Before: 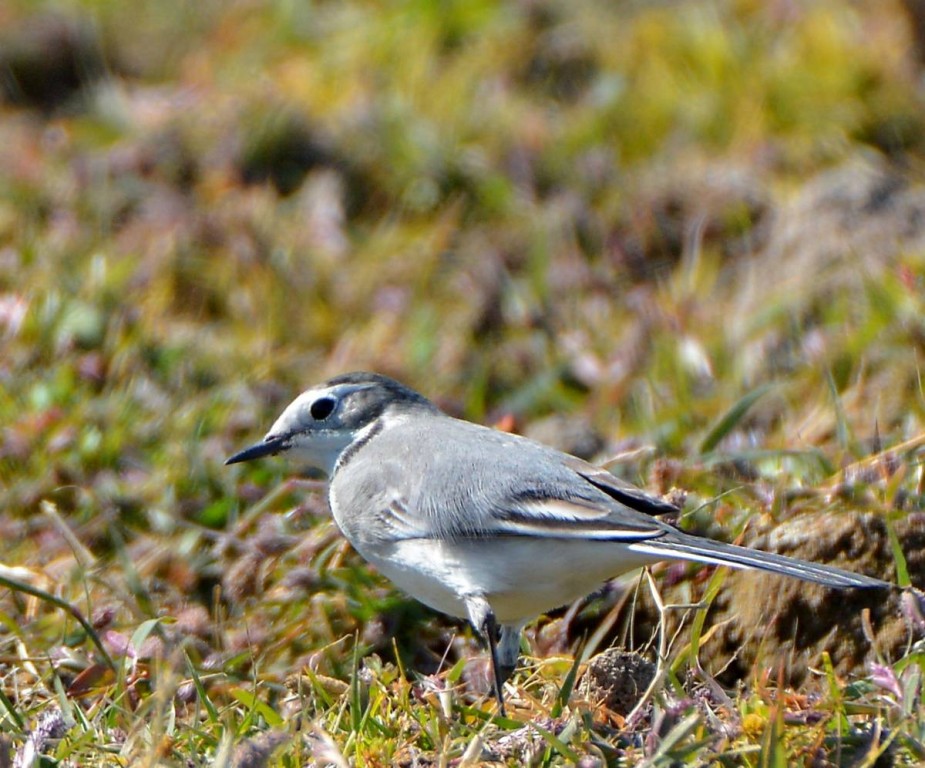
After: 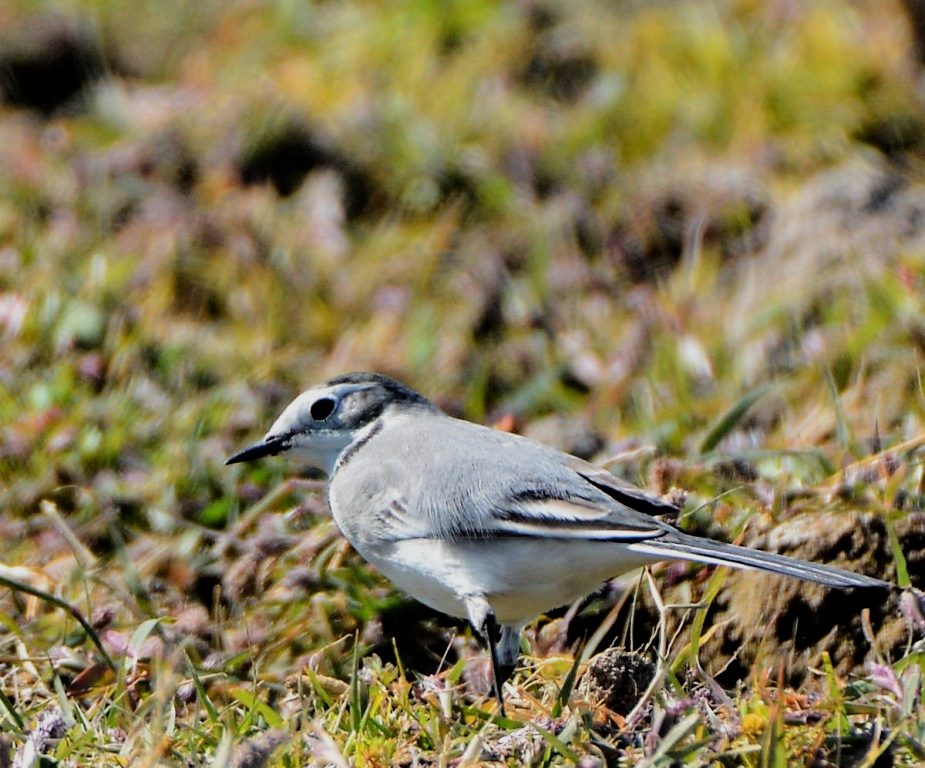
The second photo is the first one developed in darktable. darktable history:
filmic rgb: black relative exposure -5.1 EV, white relative exposure 3.97 EV, hardness 2.9, contrast 1.3, highlights saturation mix -29.63%
